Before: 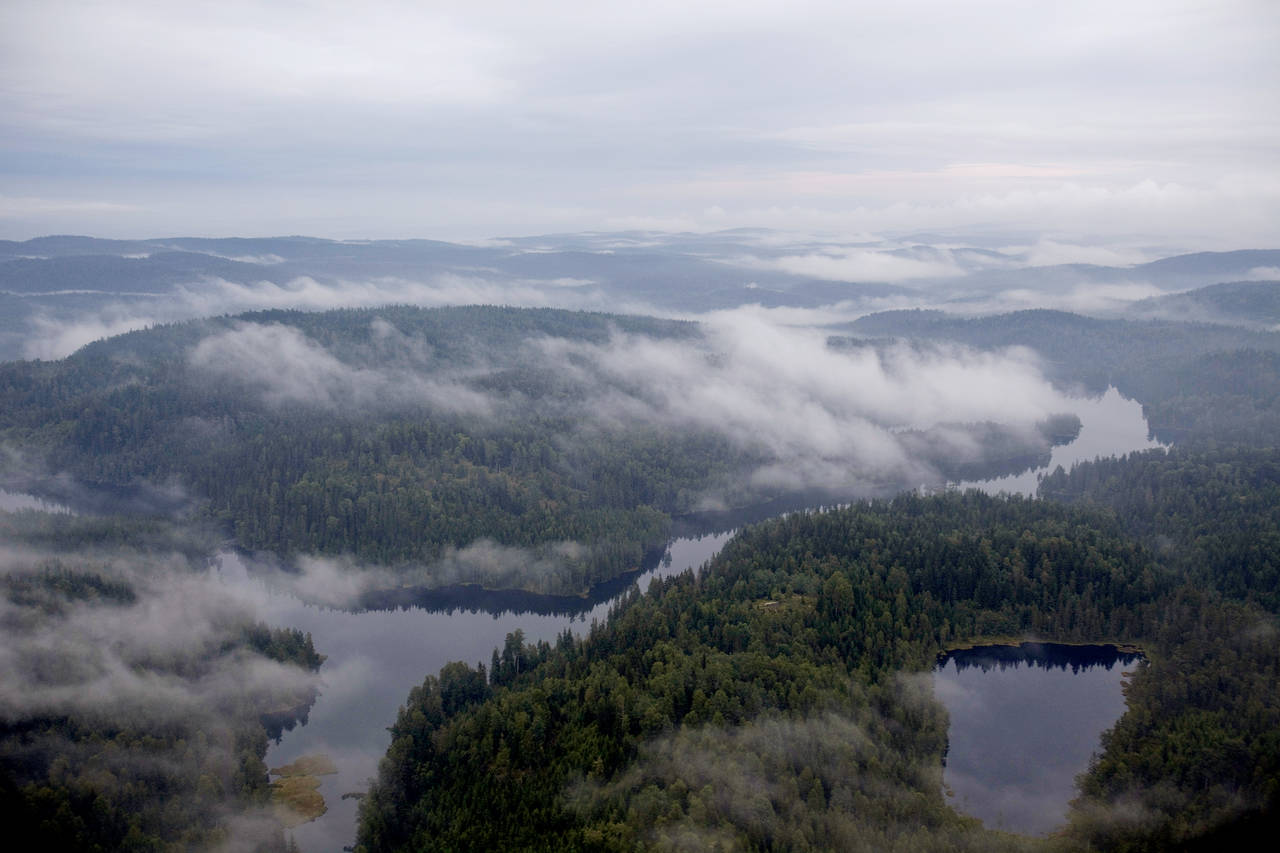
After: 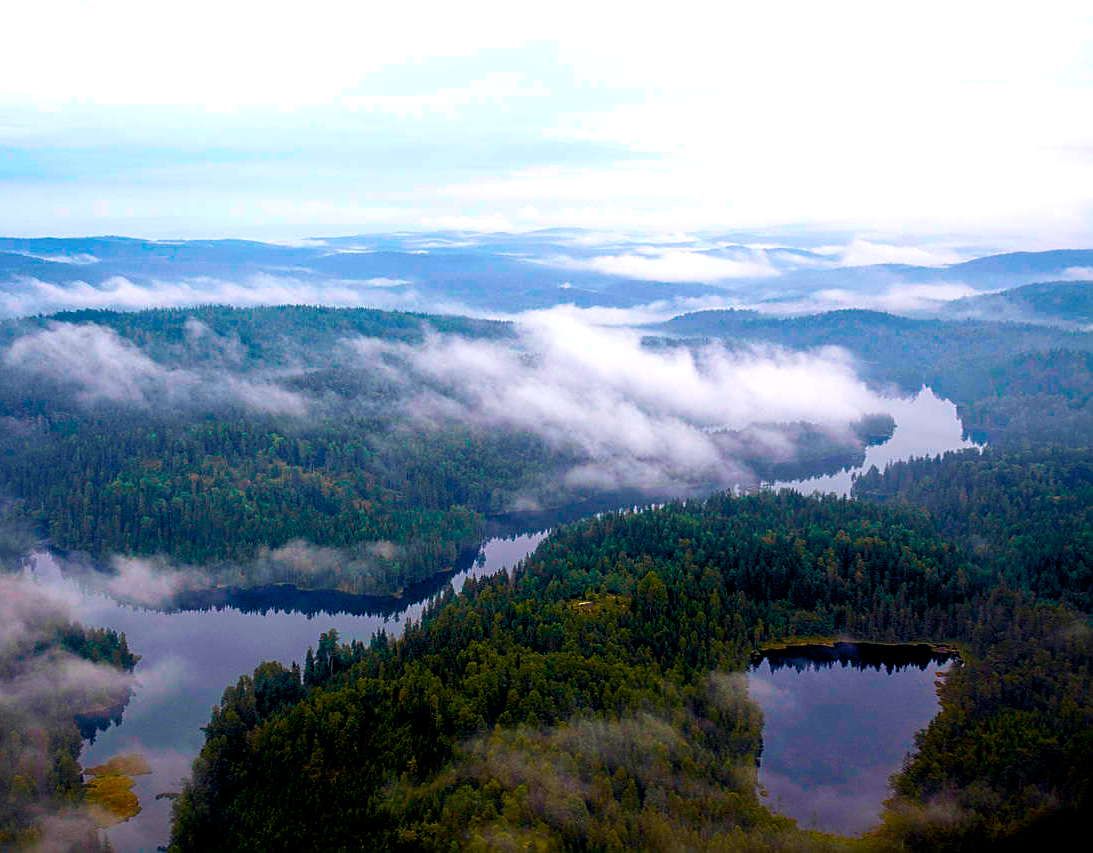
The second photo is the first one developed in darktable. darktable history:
color zones: curves: ch0 [(0.25, 0.5) (0.423, 0.5) (0.443, 0.5) (0.521, 0.756) (0.568, 0.5) (0.576, 0.5) (0.75, 0.5)]; ch1 [(0.25, 0.5) (0.423, 0.5) (0.443, 0.5) (0.539, 0.873) (0.624, 0.565) (0.631, 0.5) (0.75, 0.5)]
crop and rotate: left 14.584%
sharpen: on, module defaults
color balance rgb: linear chroma grading › shadows -40%, linear chroma grading › highlights 40%, linear chroma grading › global chroma 45%, linear chroma grading › mid-tones -30%, perceptual saturation grading › global saturation 55%, perceptual saturation grading › highlights -50%, perceptual saturation grading › mid-tones 40%, perceptual saturation grading › shadows 30%, perceptual brilliance grading › global brilliance 20%, perceptual brilliance grading › shadows -40%, global vibrance 35%
